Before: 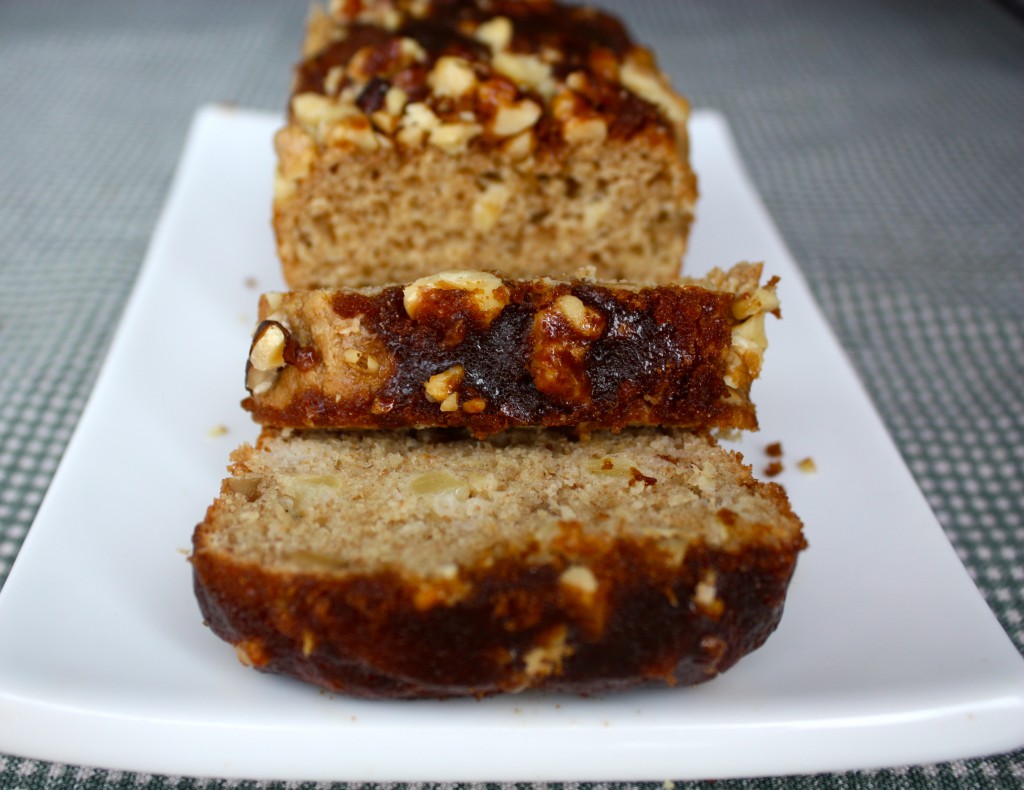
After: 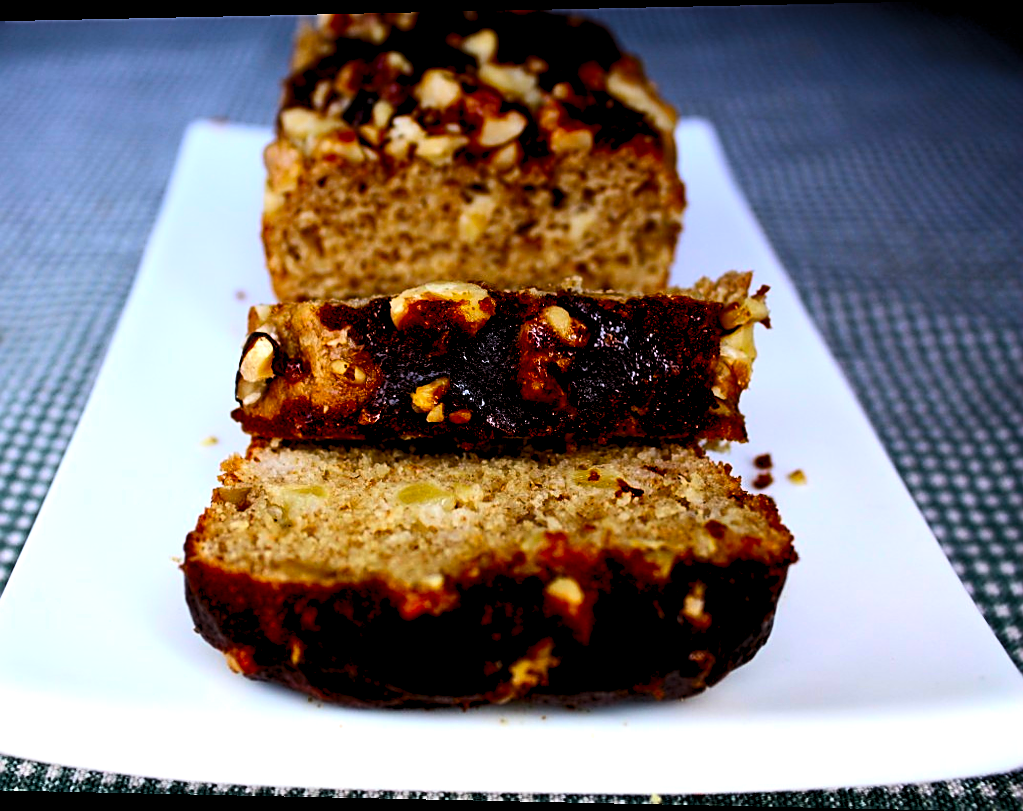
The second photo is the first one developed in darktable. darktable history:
rotate and perspective: lens shift (horizontal) -0.055, automatic cropping off
exposure: black level correction 0.009, compensate highlight preservation false
graduated density: hue 238.83°, saturation 50%
color correction: saturation 1.8
levels: levels [0.055, 0.477, 0.9]
sharpen: amount 0.575
contrast brightness saturation: contrast 0.28
